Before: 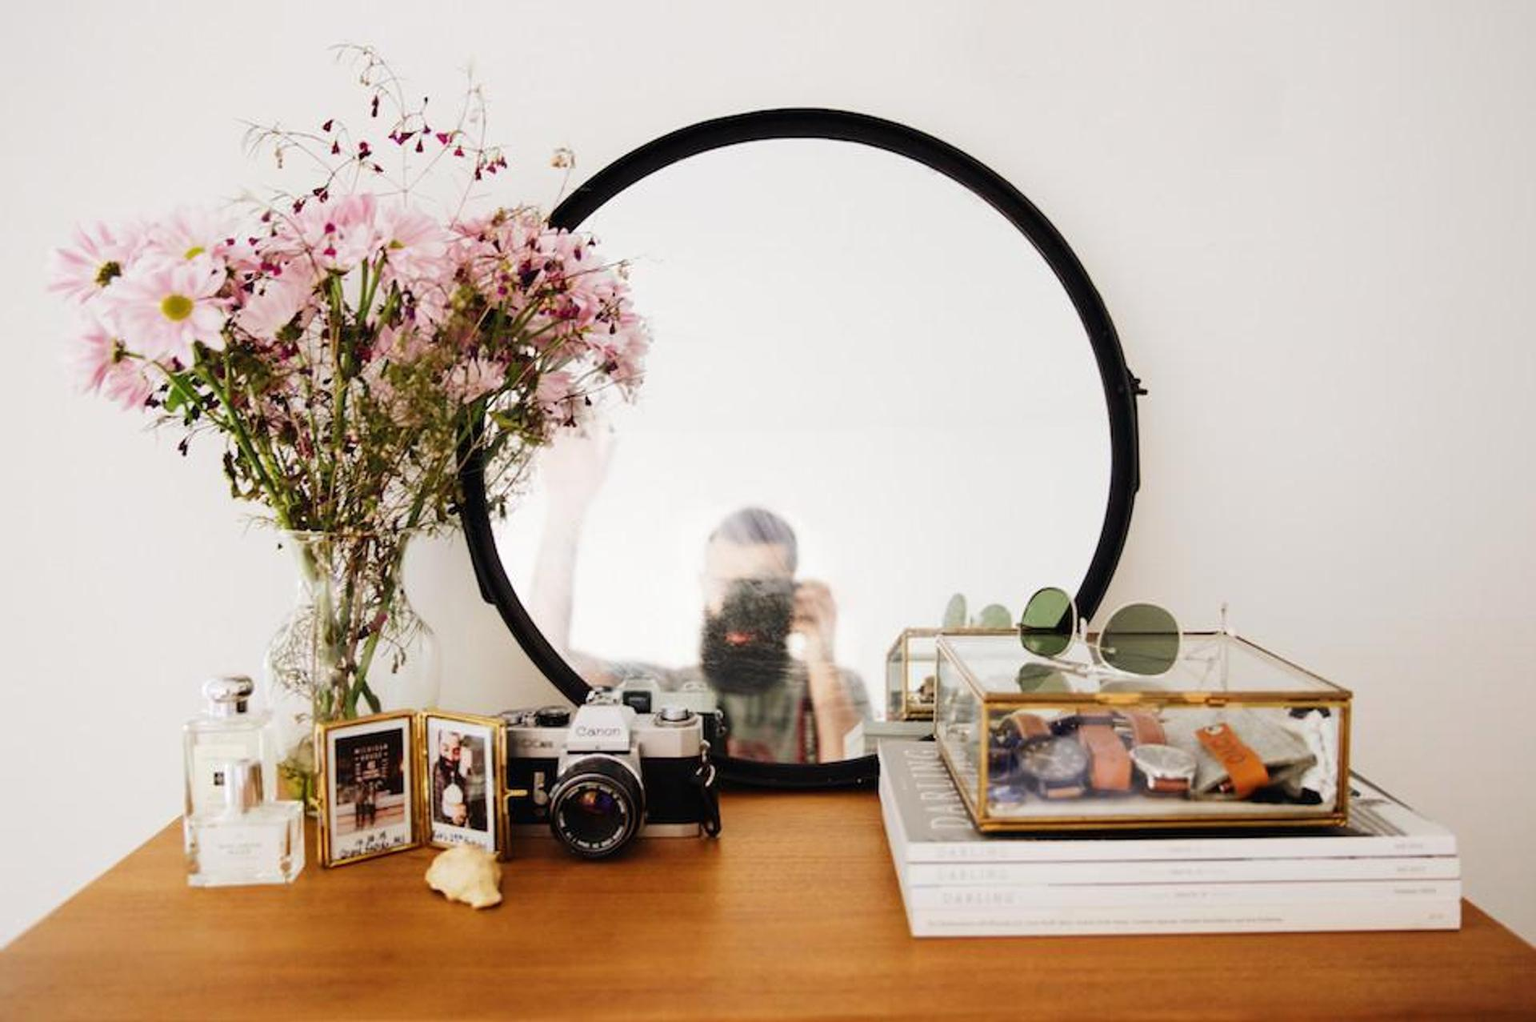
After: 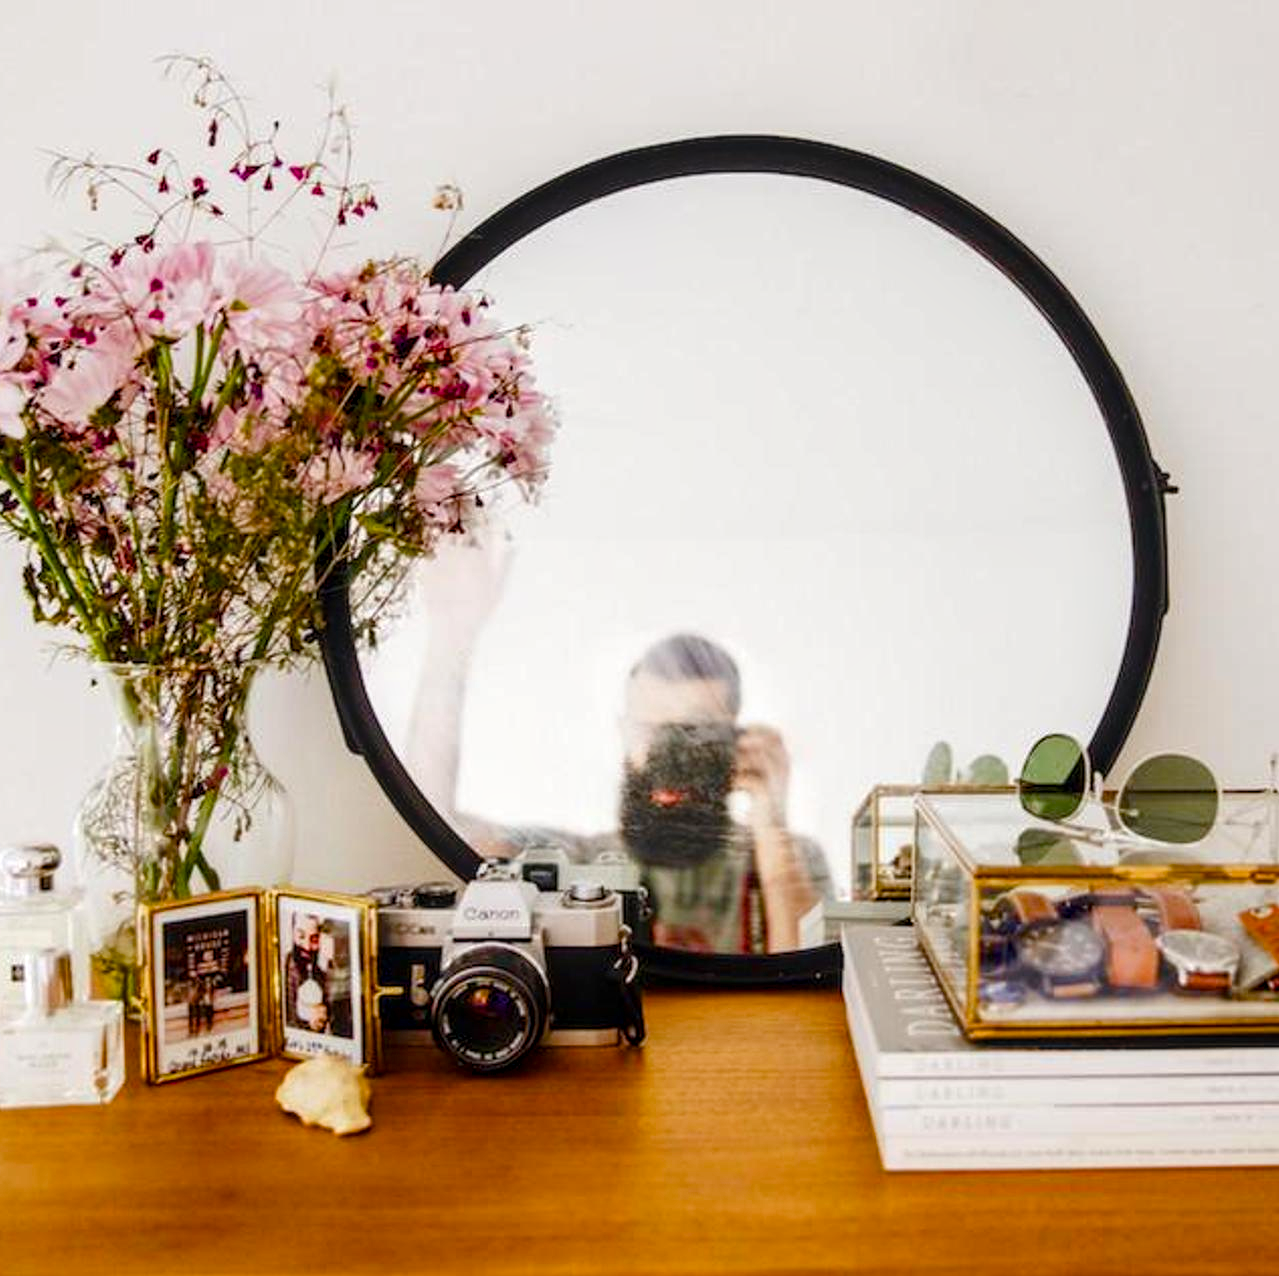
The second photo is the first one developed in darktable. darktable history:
crop and rotate: left 13.342%, right 19.991%
color balance: mode lift, gamma, gain (sRGB)
color balance rgb: perceptual saturation grading › global saturation 35%, perceptual saturation grading › highlights -25%, perceptual saturation grading › shadows 50%
local contrast: detail 130%
